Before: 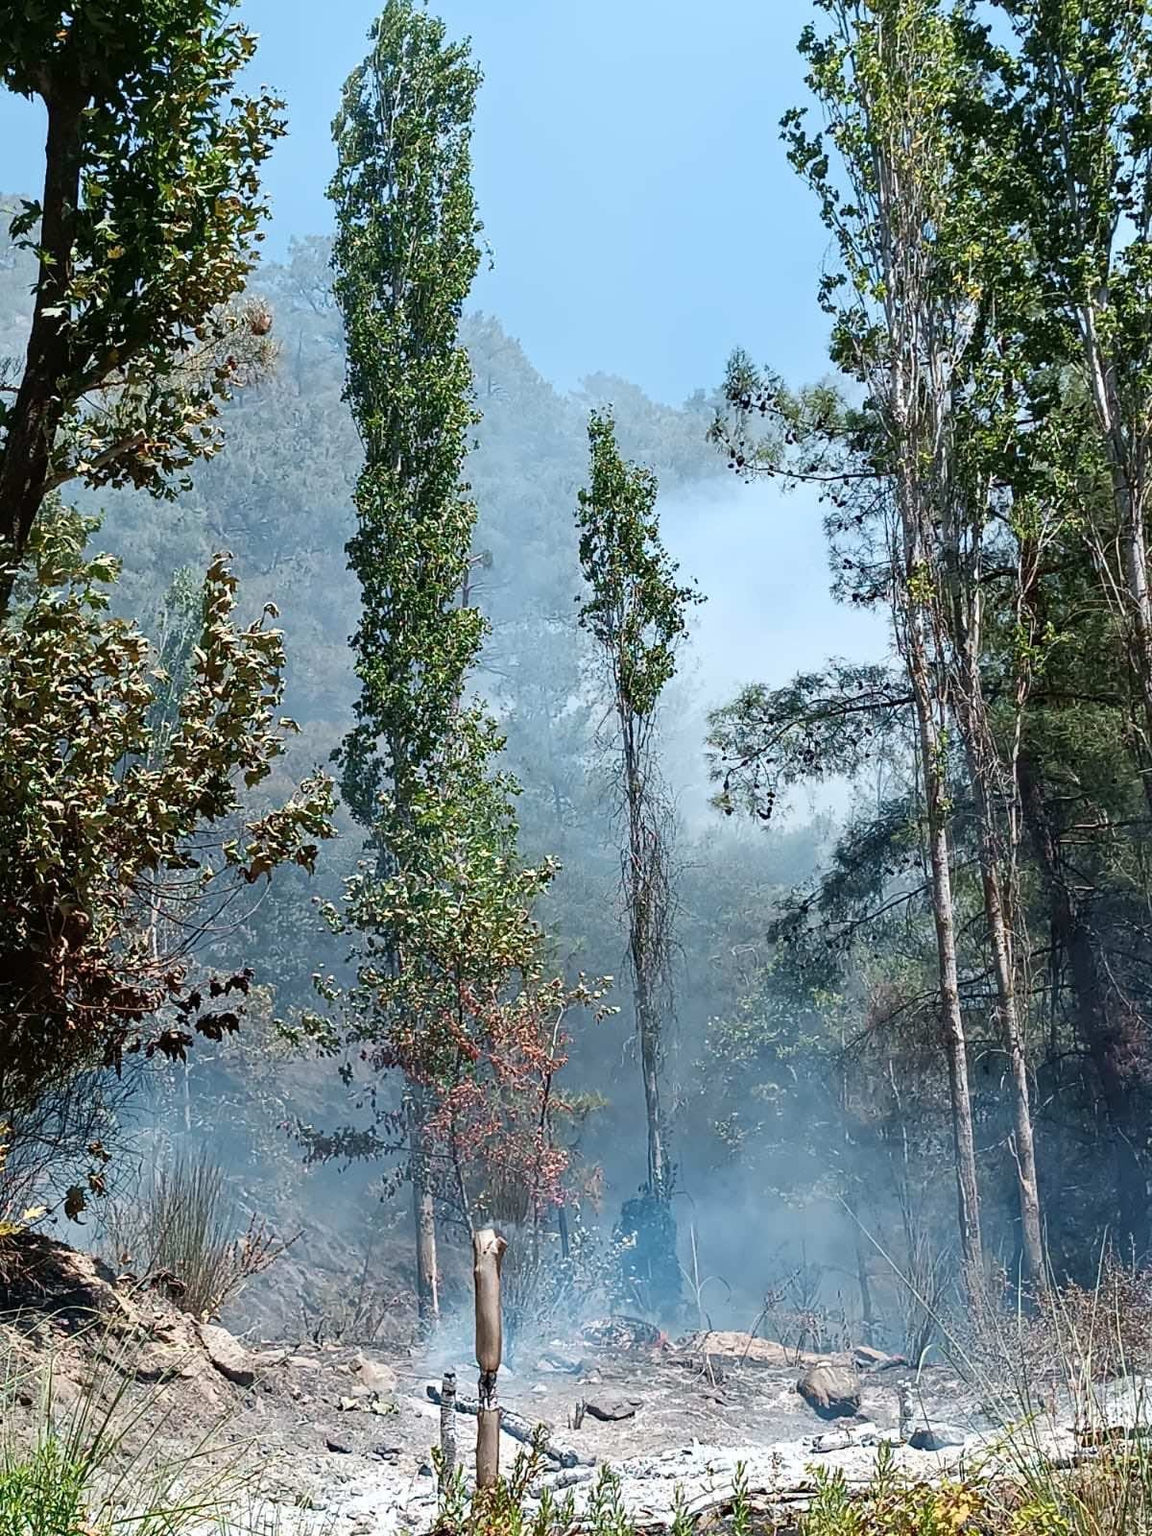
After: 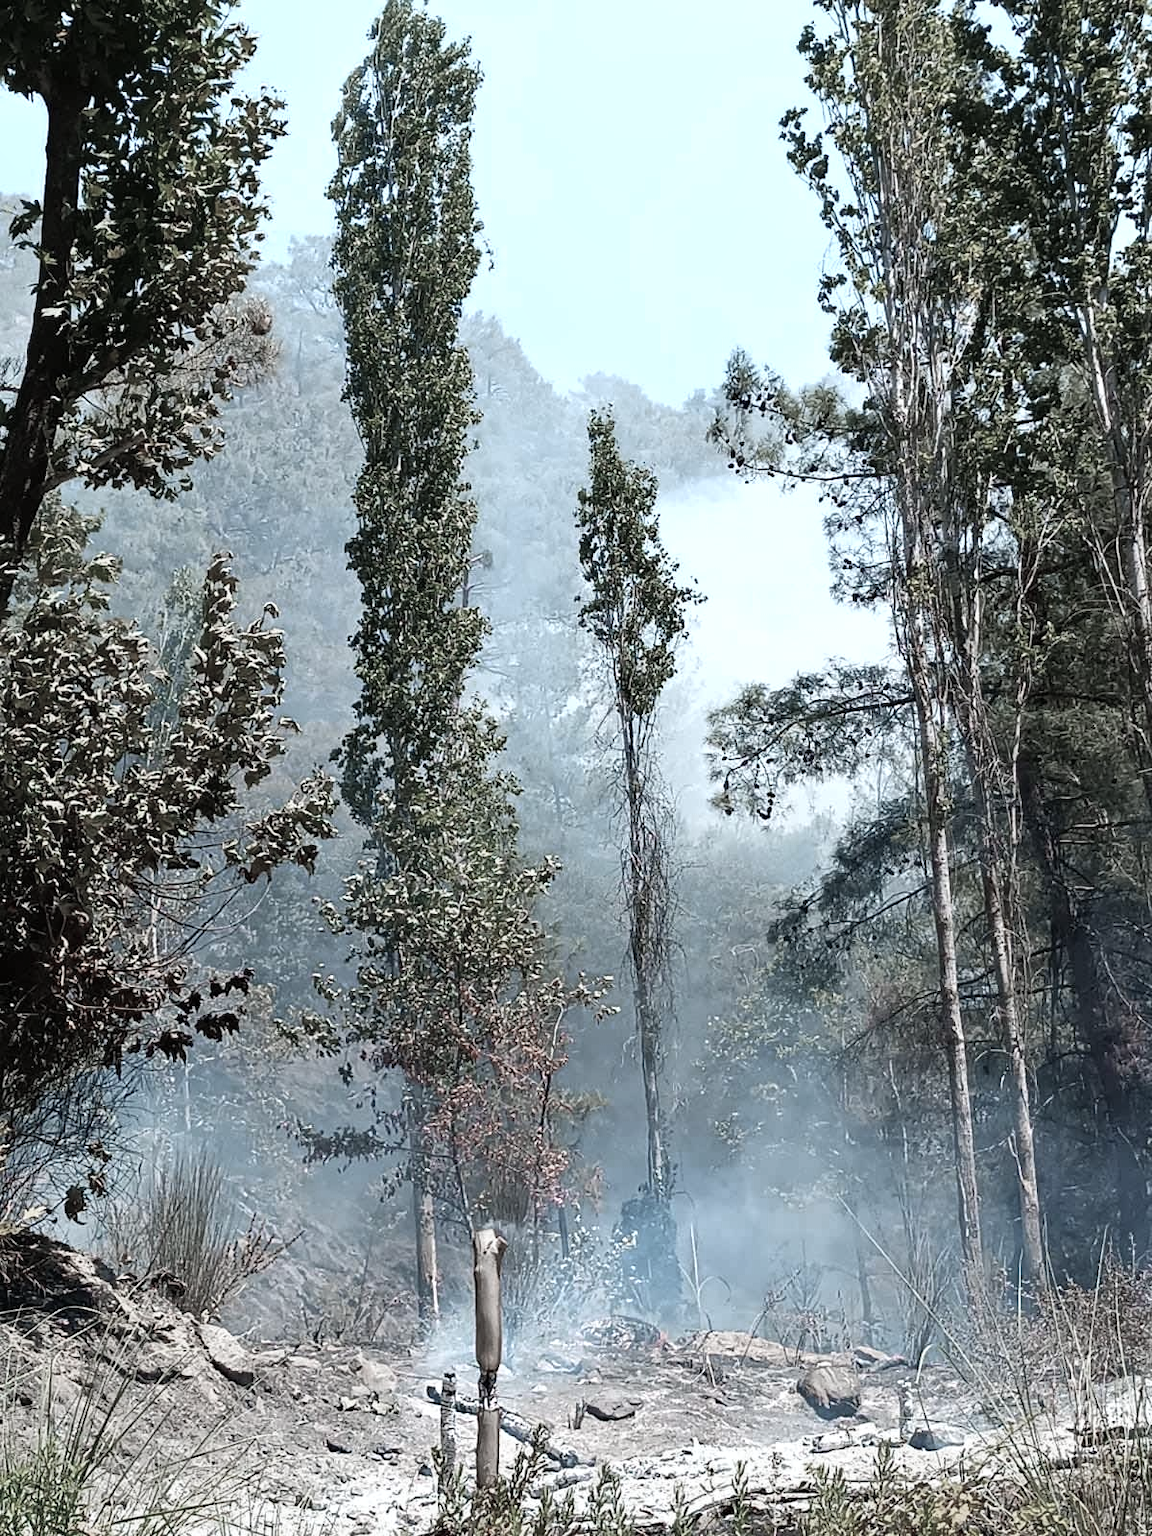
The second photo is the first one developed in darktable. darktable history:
color zones: curves: ch0 [(0, 0.613) (0.01, 0.613) (0.245, 0.448) (0.498, 0.529) (0.642, 0.665) (0.879, 0.777) (0.99, 0.613)]; ch1 [(0, 0.272) (0.219, 0.127) (0.724, 0.346)]
shadows and highlights: radius 264.75, soften with gaussian
tone equalizer: on, module defaults
rgb levels: preserve colors max RGB
